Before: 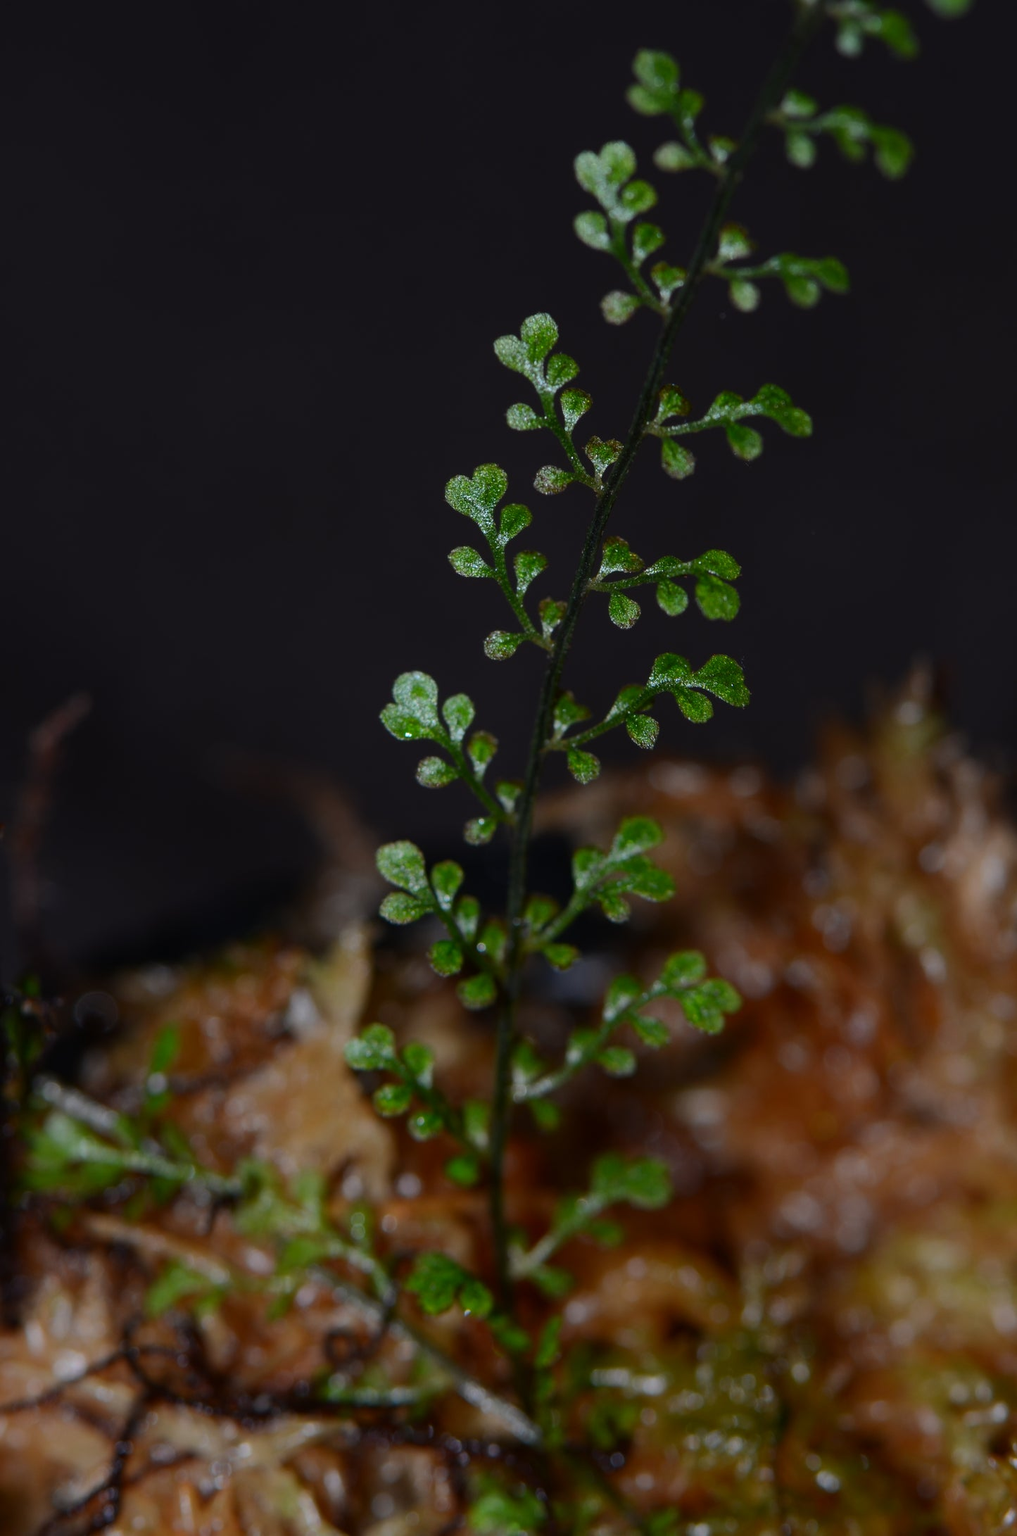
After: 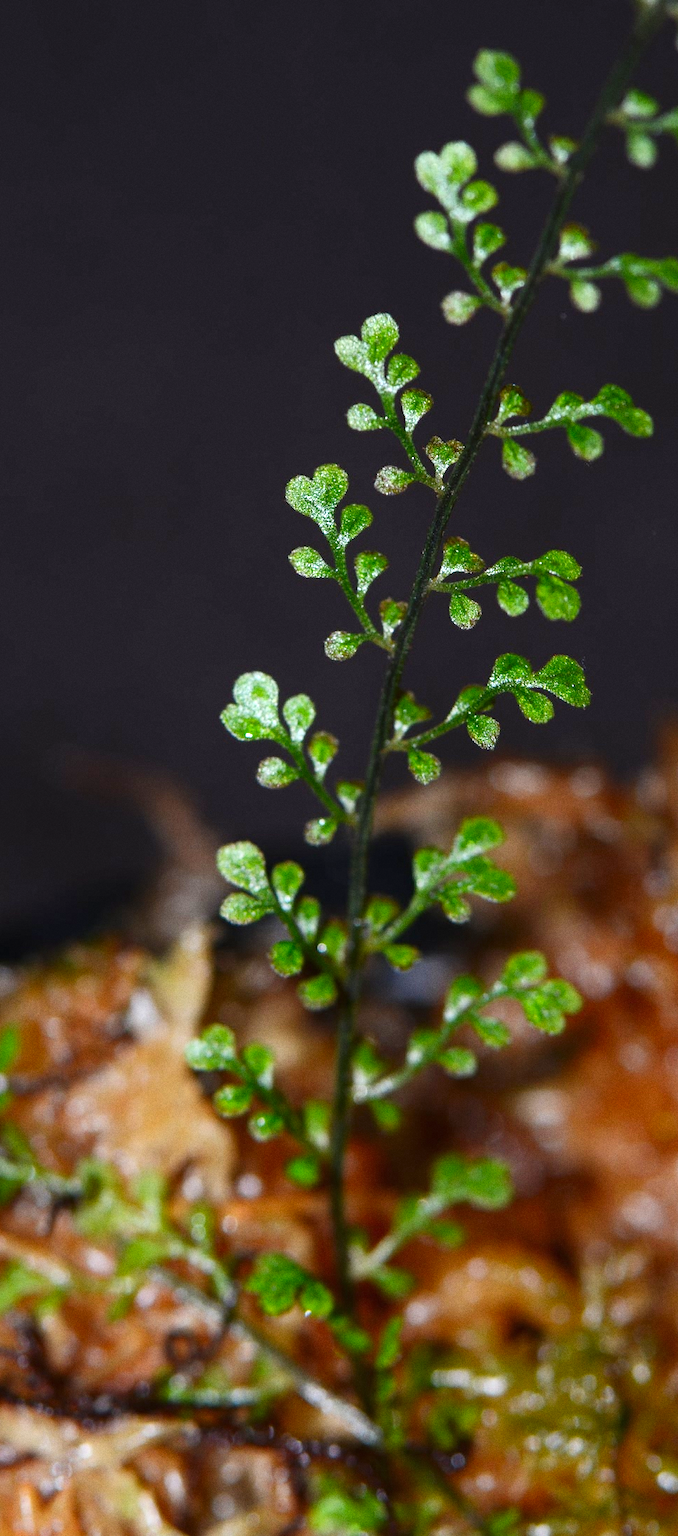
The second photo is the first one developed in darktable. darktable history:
grain: coarseness 0.47 ISO
exposure: black level correction 0, exposure 1.2 EV, compensate exposure bias true, compensate highlight preservation false
tone curve: curves: ch0 [(0, 0) (0.004, 0.002) (0.02, 0.013) (0.218, 0.218) (0.664, 0.718) (0.832, 0.873) (1, 1)], preserve colors none
crop and rotate: left 15.754%, right 17.579%
